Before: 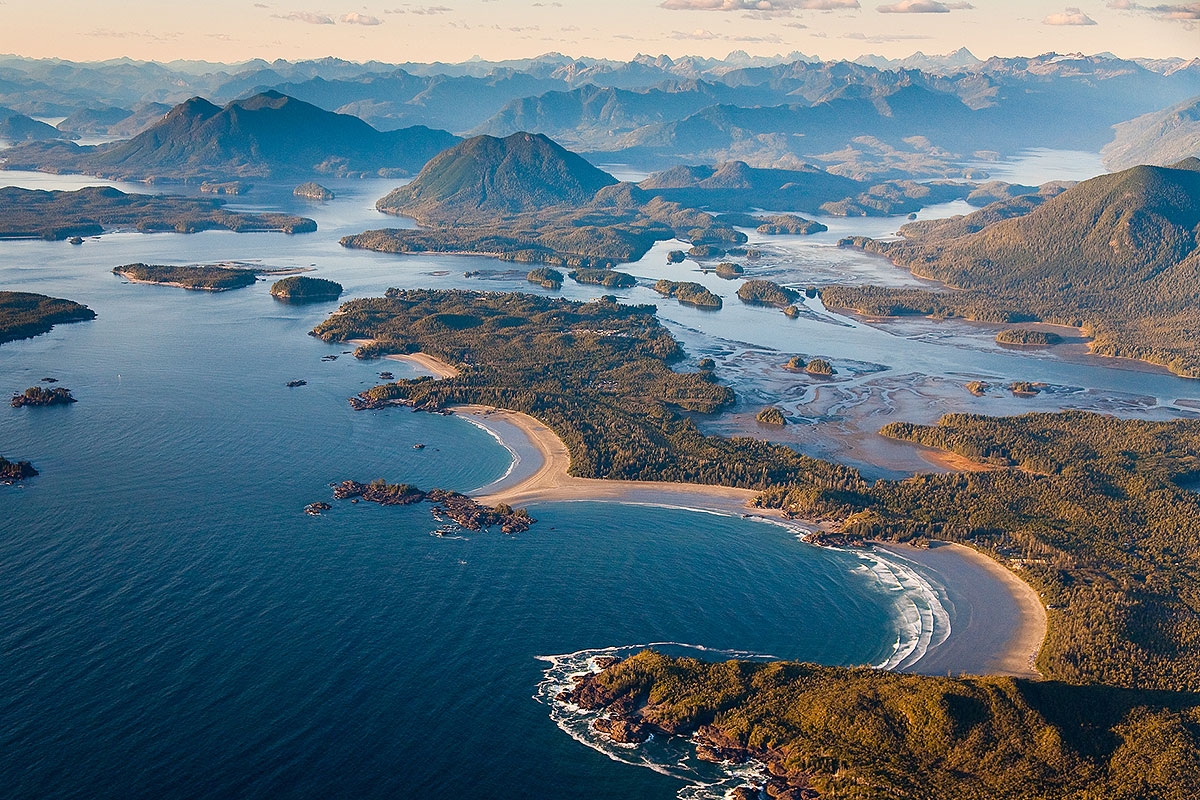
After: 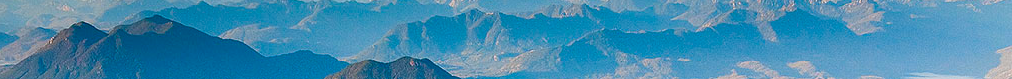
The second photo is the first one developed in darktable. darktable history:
color balance rgb: perceptual saturation grading › global saturation 25%, global vibrance 20%
crop and rotate: left 9.644%, top 9.491%, right 6.021%, bottom 80.509%
